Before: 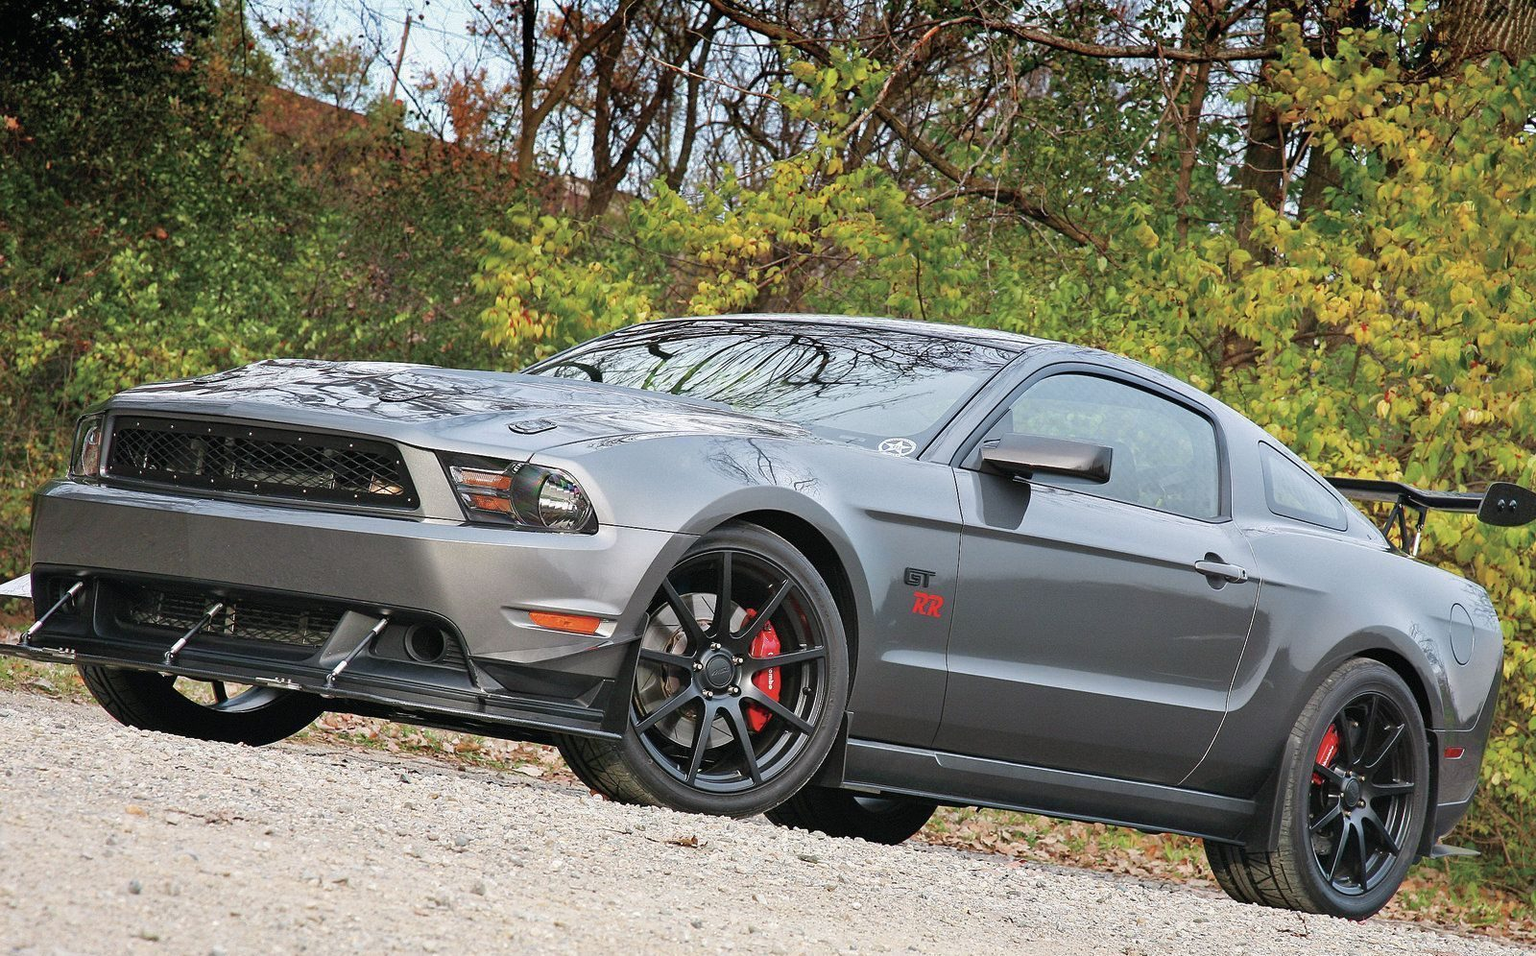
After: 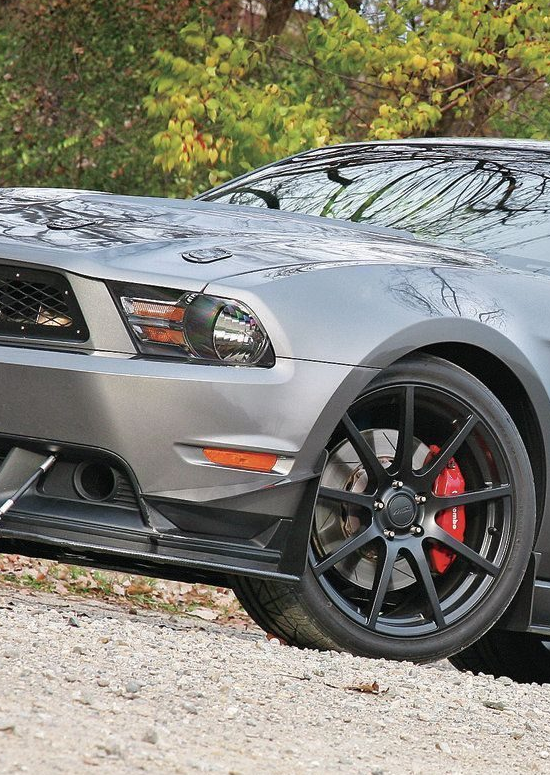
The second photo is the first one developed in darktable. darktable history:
crop and rotate: left 21.787%, top 19.118%, right 43.779%, bottom 2.98%
